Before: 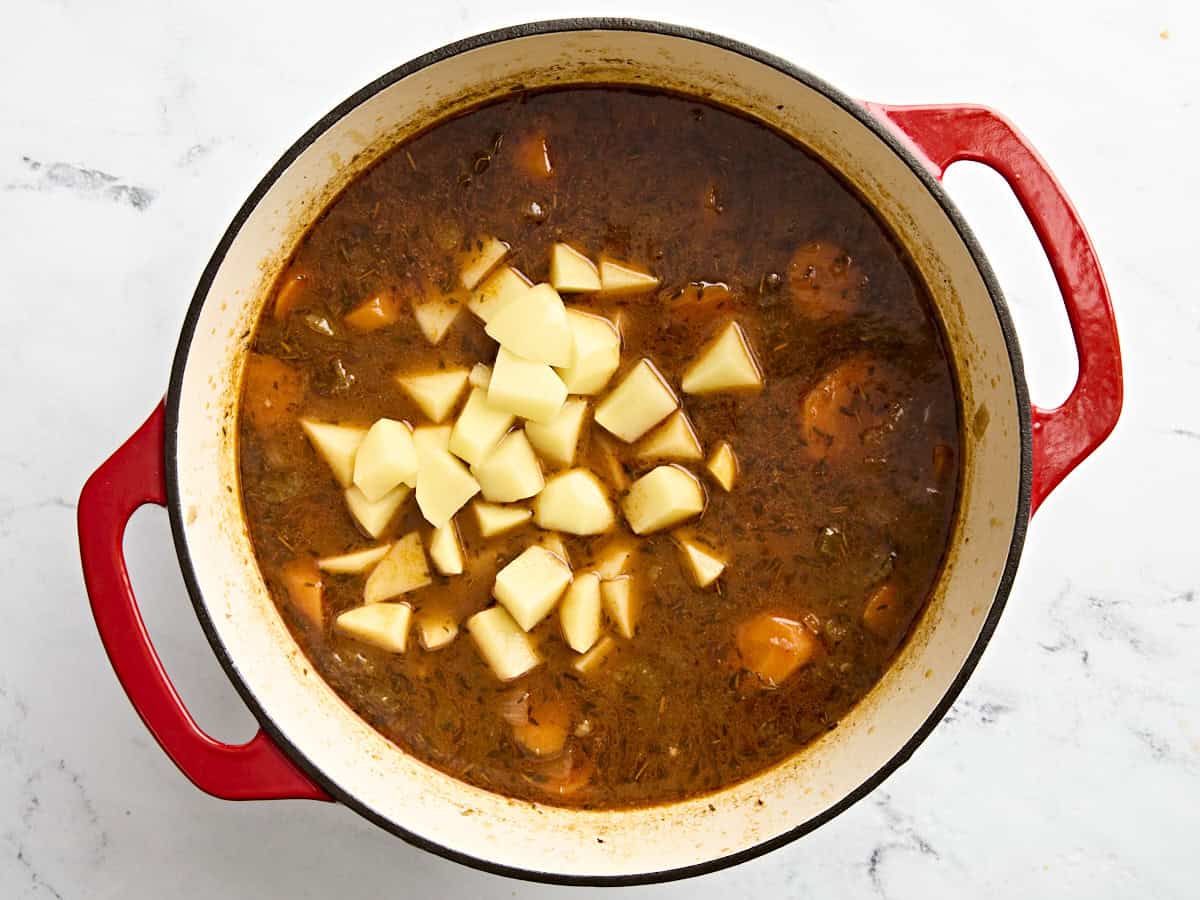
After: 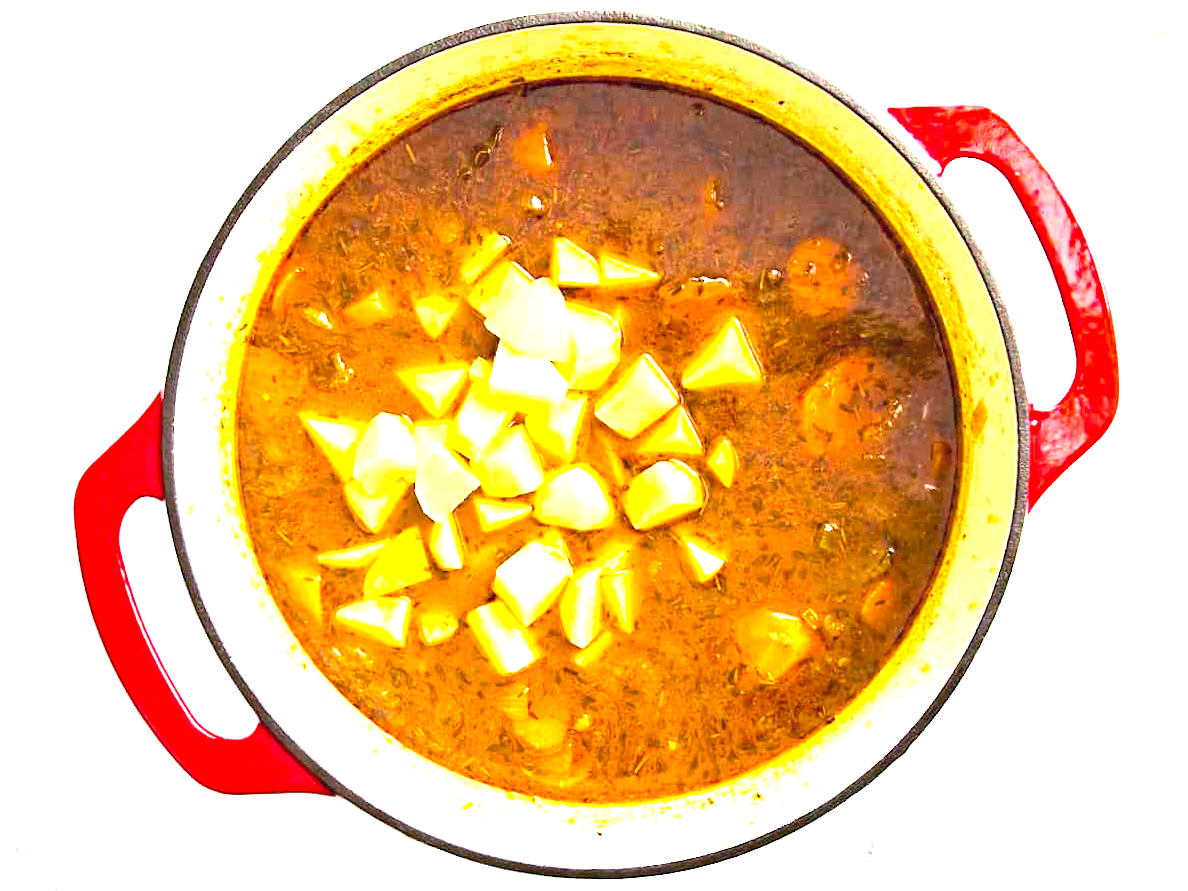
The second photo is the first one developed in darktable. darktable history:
rotate and perspective: rotation 0.174°, lens shift (vertical) 0.013, lens shift (horizontal) 0.019, shear 0.001, automatic cropping original format, crop left 0.007, crop right 0.991, crop top 0.016, crop bottom 0.997
tone curve: curves: ch0 [(0, 0) (0.822, 0.825) (0.994, 0.955)]; ch1 [(0, 0) (0.226, 0.261) (0.383, 0.397) (0.46, 0.46) (0.498, 0.479) (0.524, 0.523) (0.578, 0.575) (1, 1)]; ch2 [(0, 0) (0.438, 0.456) (0.5, 0.498) (0.547, 0.515) (0.597, 0.58) (0.629, 0.603) (1, 1)], color space Lab, independent channels, preserve colors none
exposure: black level correction 0, exposure 2.327 EV, compensate exposure bias true, compensate highlight preservation false
color balance rgb: perceptual saturation grading › global saturation 34.05%, global vibrance 5.56%
